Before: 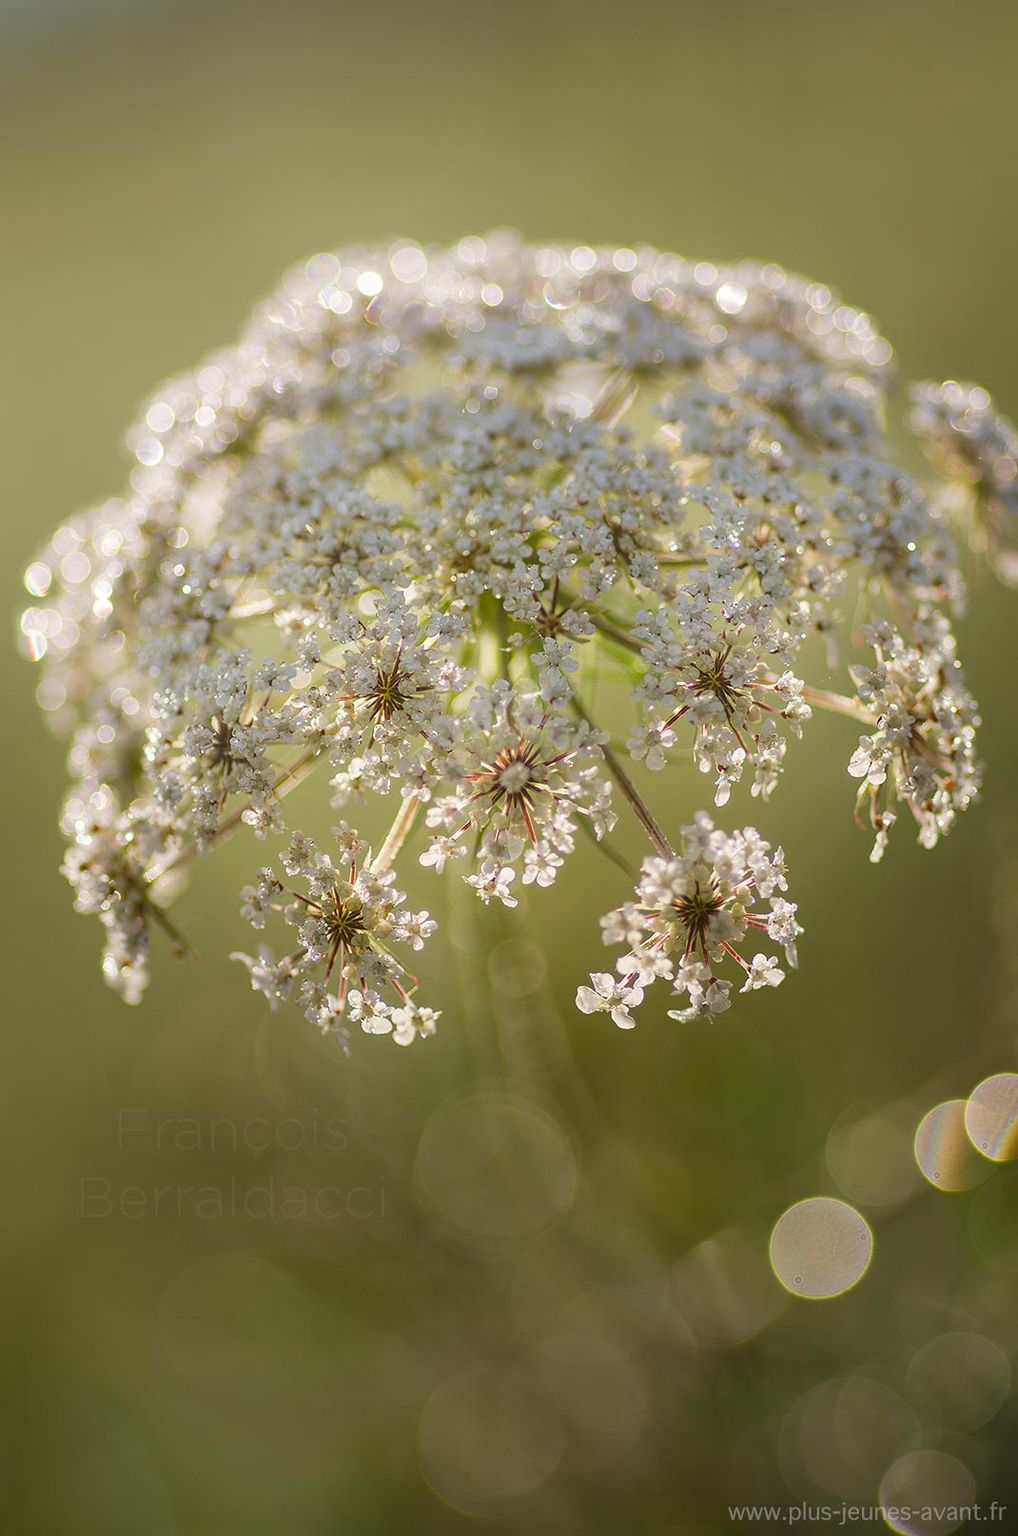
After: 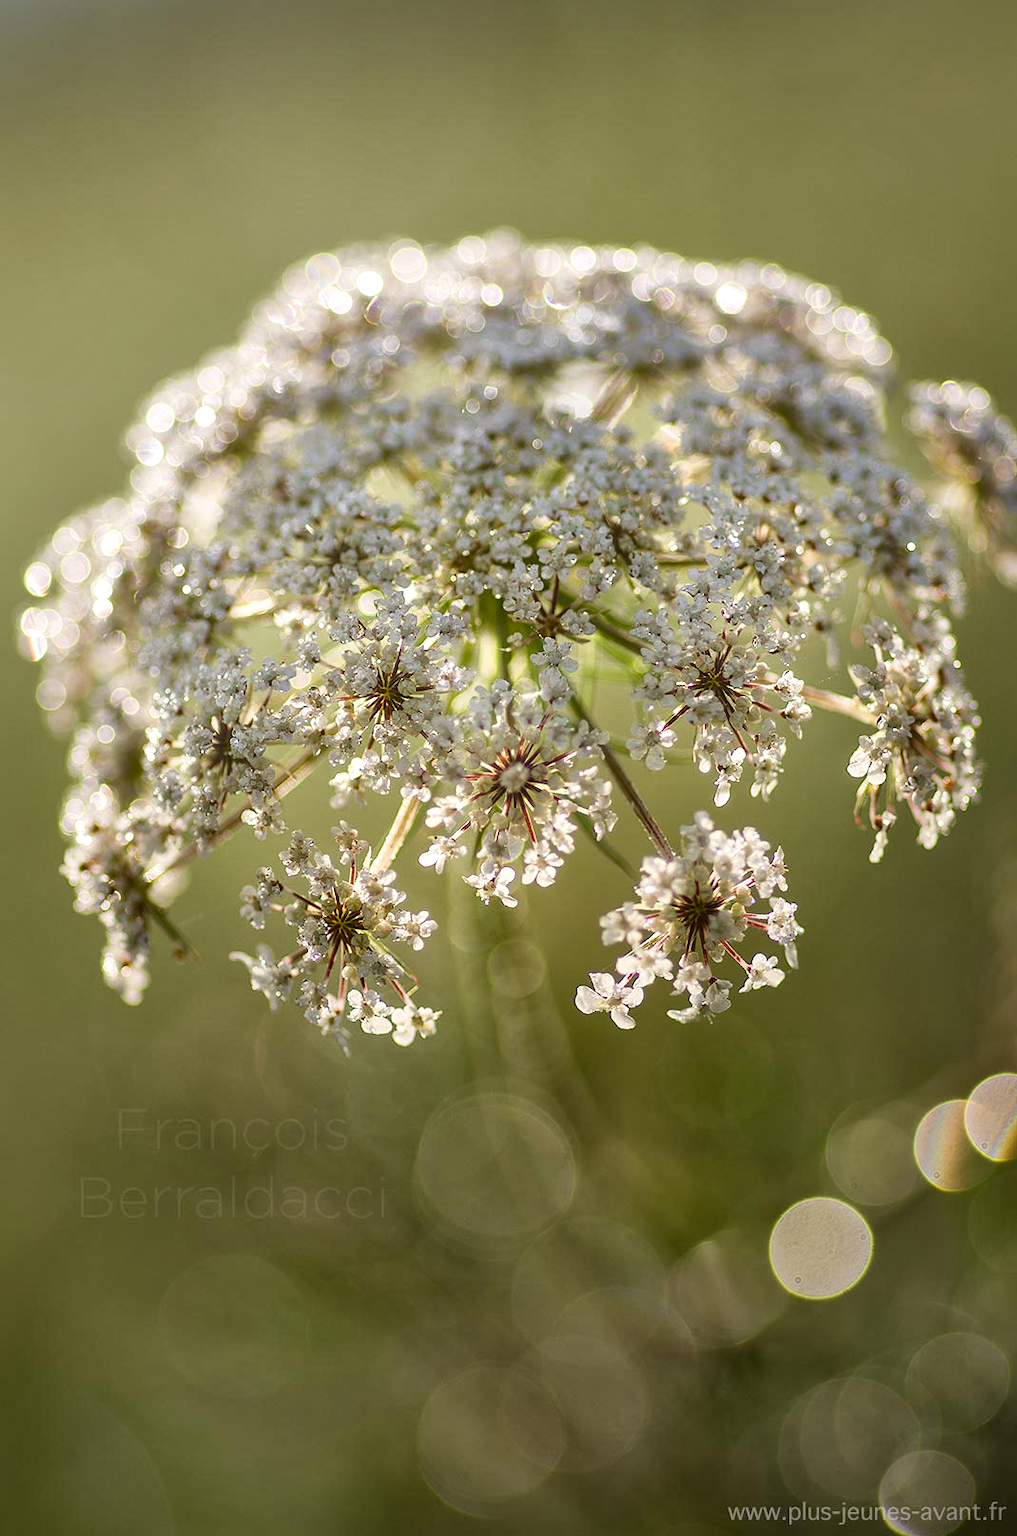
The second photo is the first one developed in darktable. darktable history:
local contrast: mode bilateral grid, contrast 19, coarseness 49, detail 171%, midtone range 0.2
